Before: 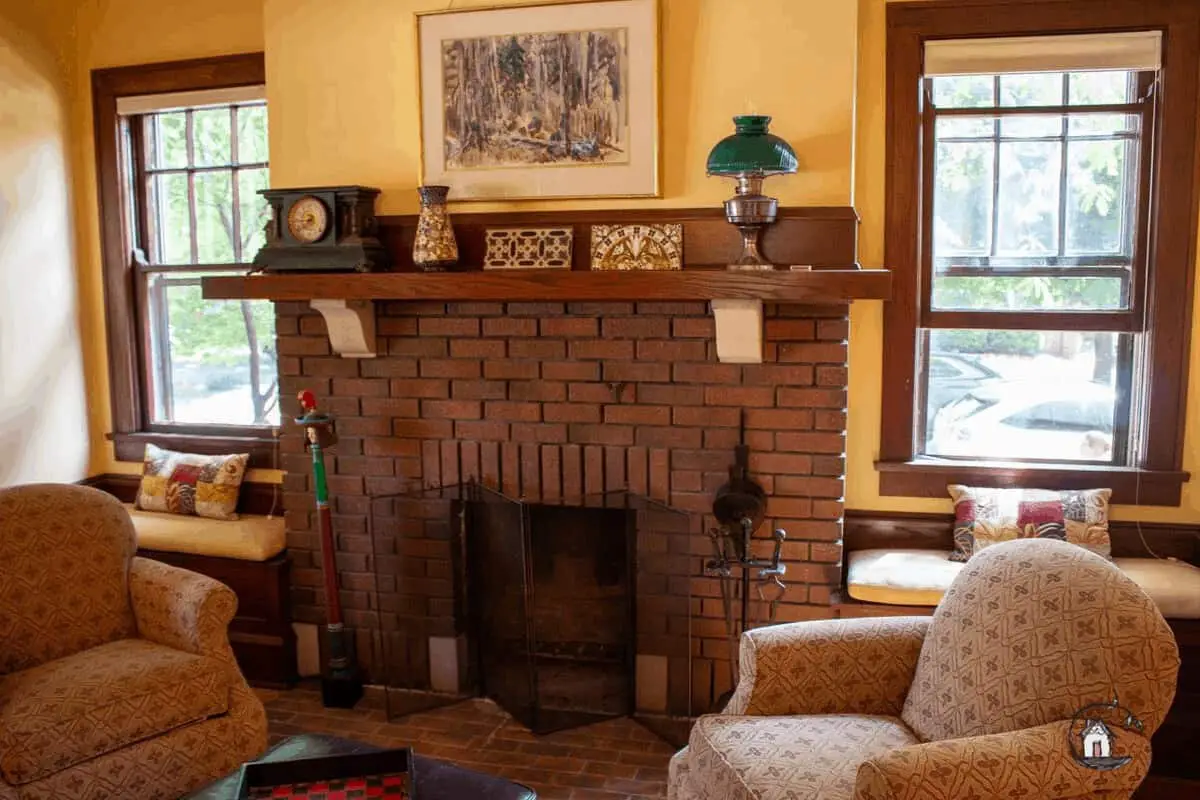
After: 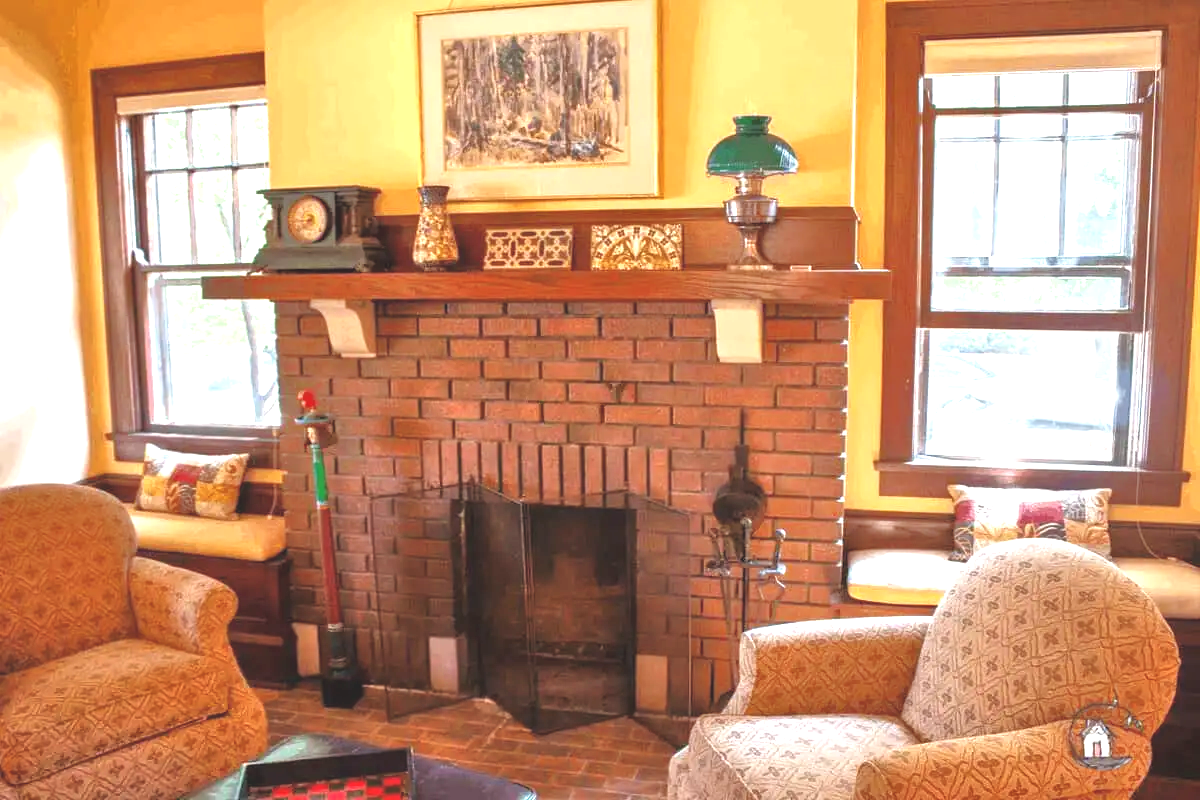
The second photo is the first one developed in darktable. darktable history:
exposure: black level correction -0.005, exposure 1.002 EV, compensate highlight preservation false
tone equalizer: -7 EV 0.15 EV, -6 EV 0.6 EV, -5 EV 1.15 EV, -4 EV 1.33 EV, -3 EV 1.15 EV, -2 EV 0.6 EV, -1 EV 0.15 EV, mask exposure compensation -0.5 EV
